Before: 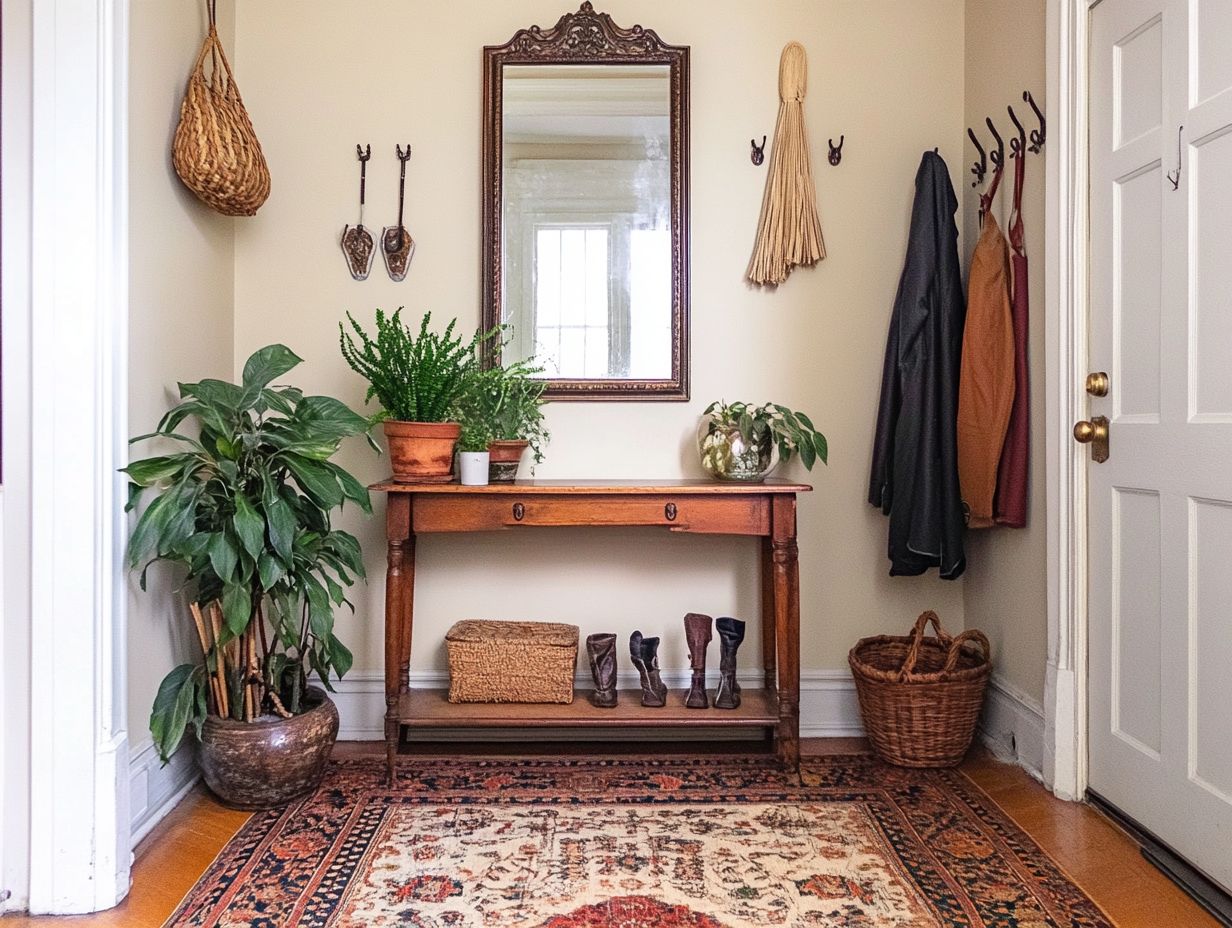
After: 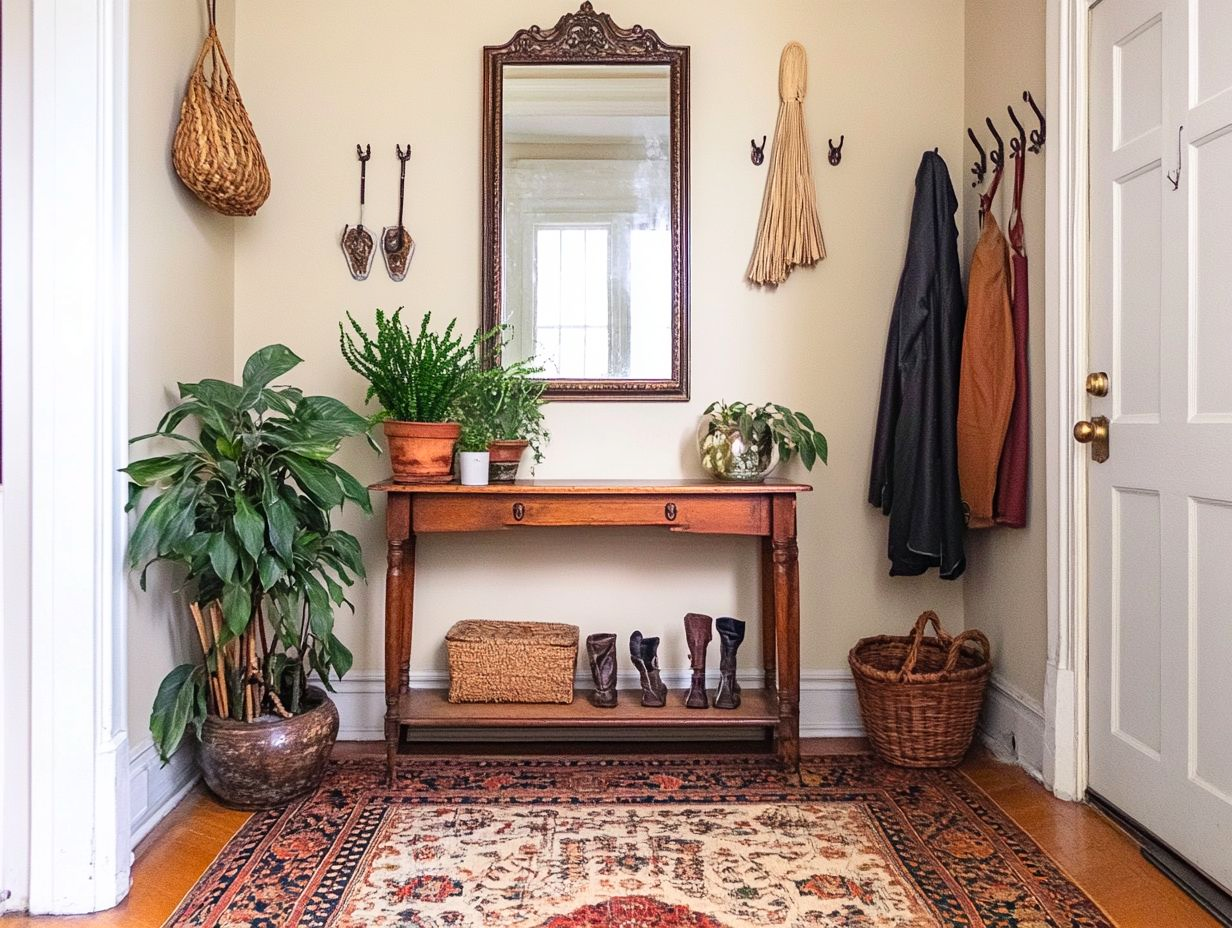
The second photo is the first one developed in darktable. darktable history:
contrast brightness saturation: contrast 0.1, brightness 0.033, saturation 0.088
